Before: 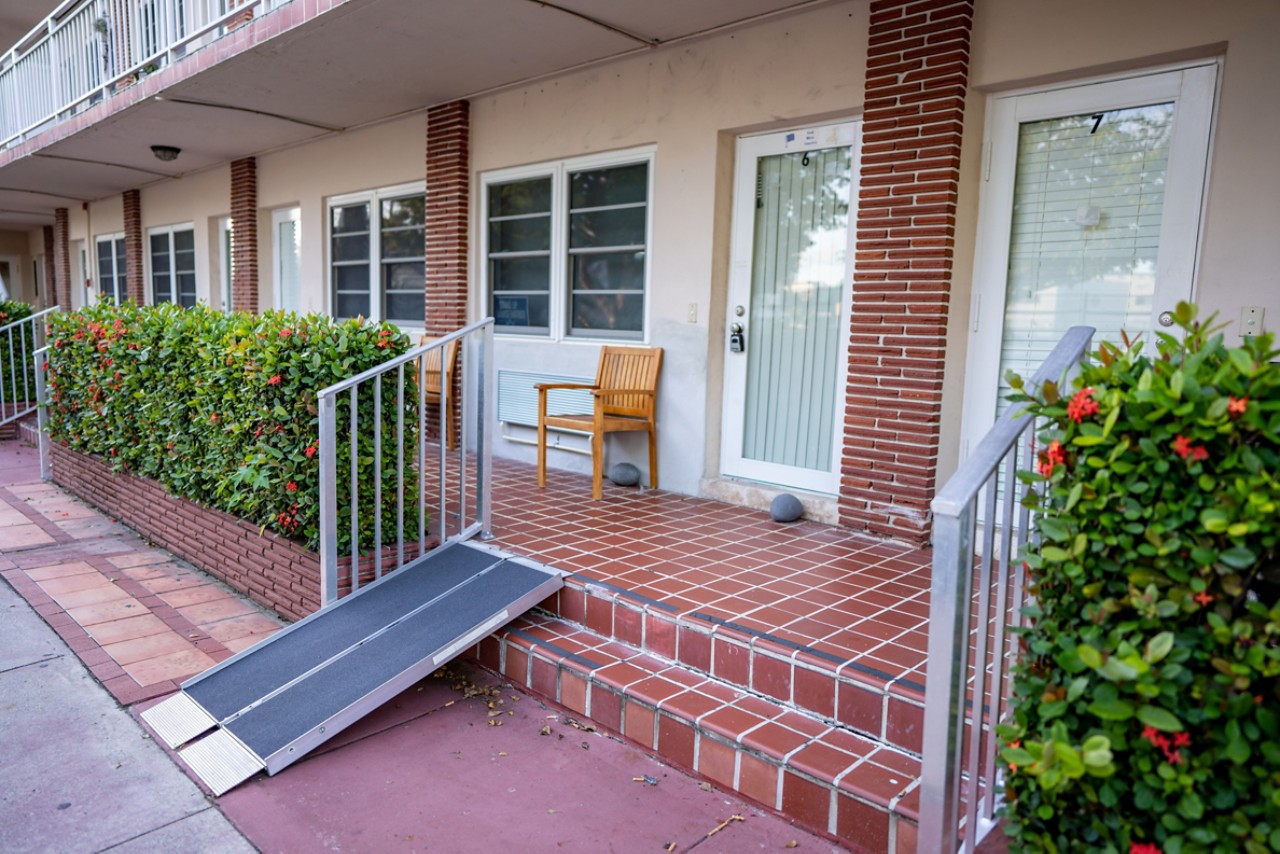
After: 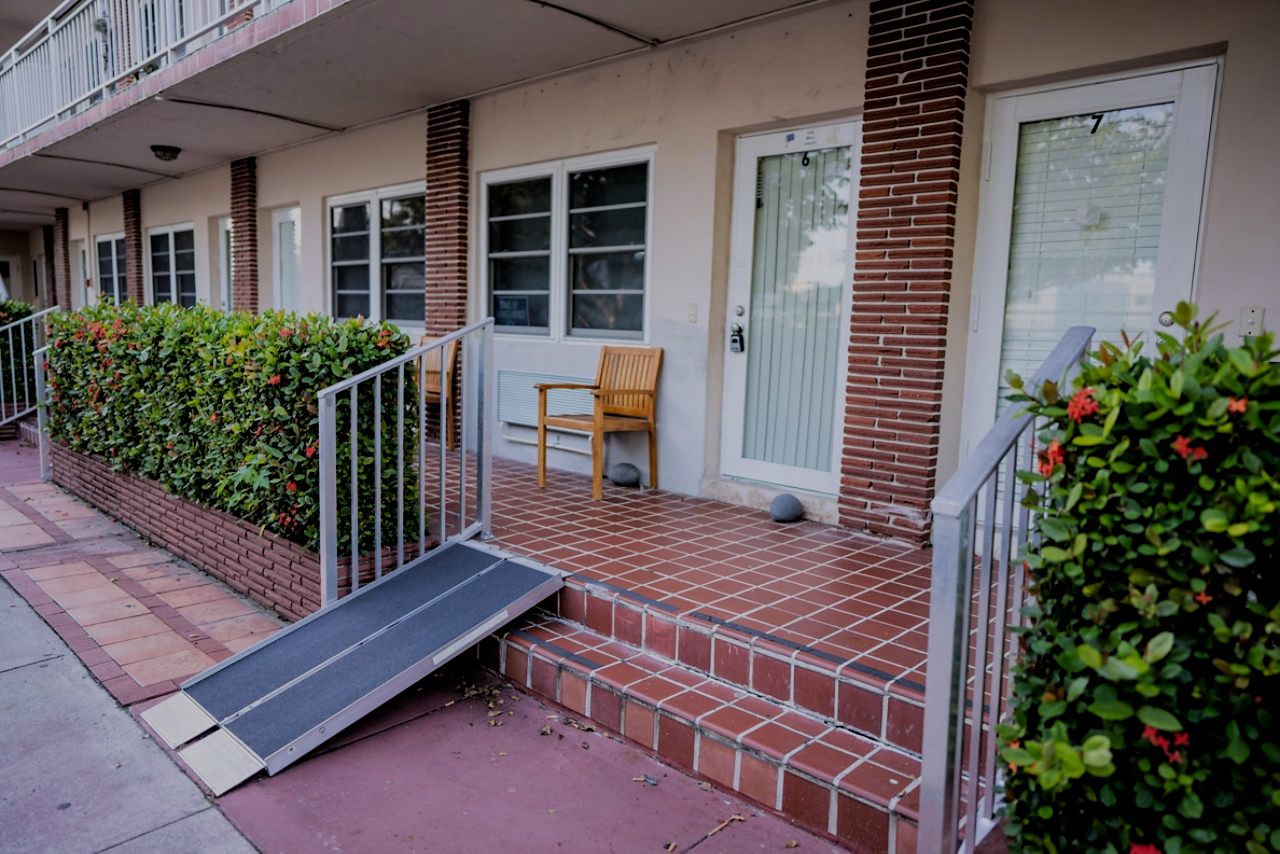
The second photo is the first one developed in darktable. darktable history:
exposure: exposure -0.582 EV, compensate highlight preservation false
white balance: red 1.004, blue 1.024
filmic rgb: black relative exposure -5 EV, hardness 2.88, contrast 1.1
